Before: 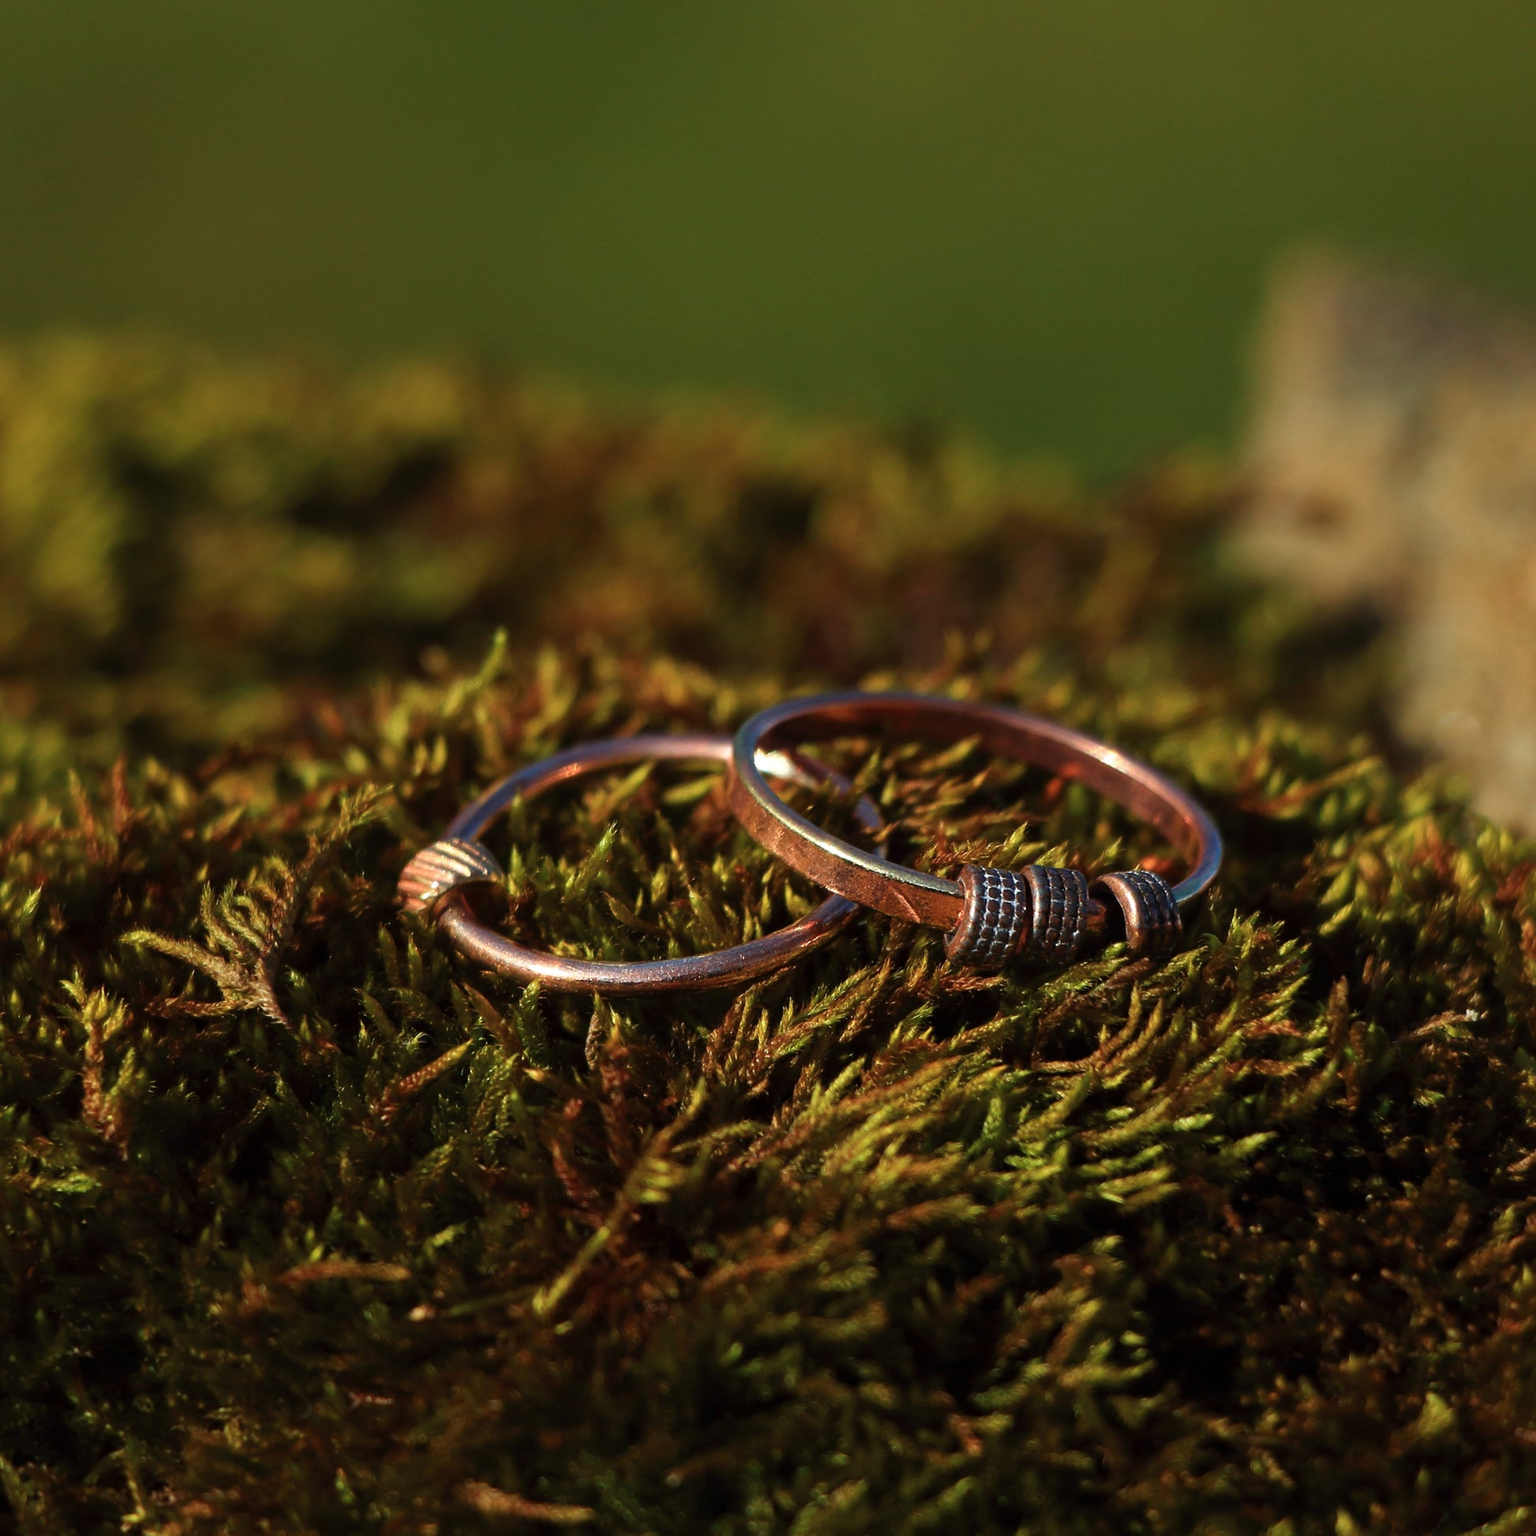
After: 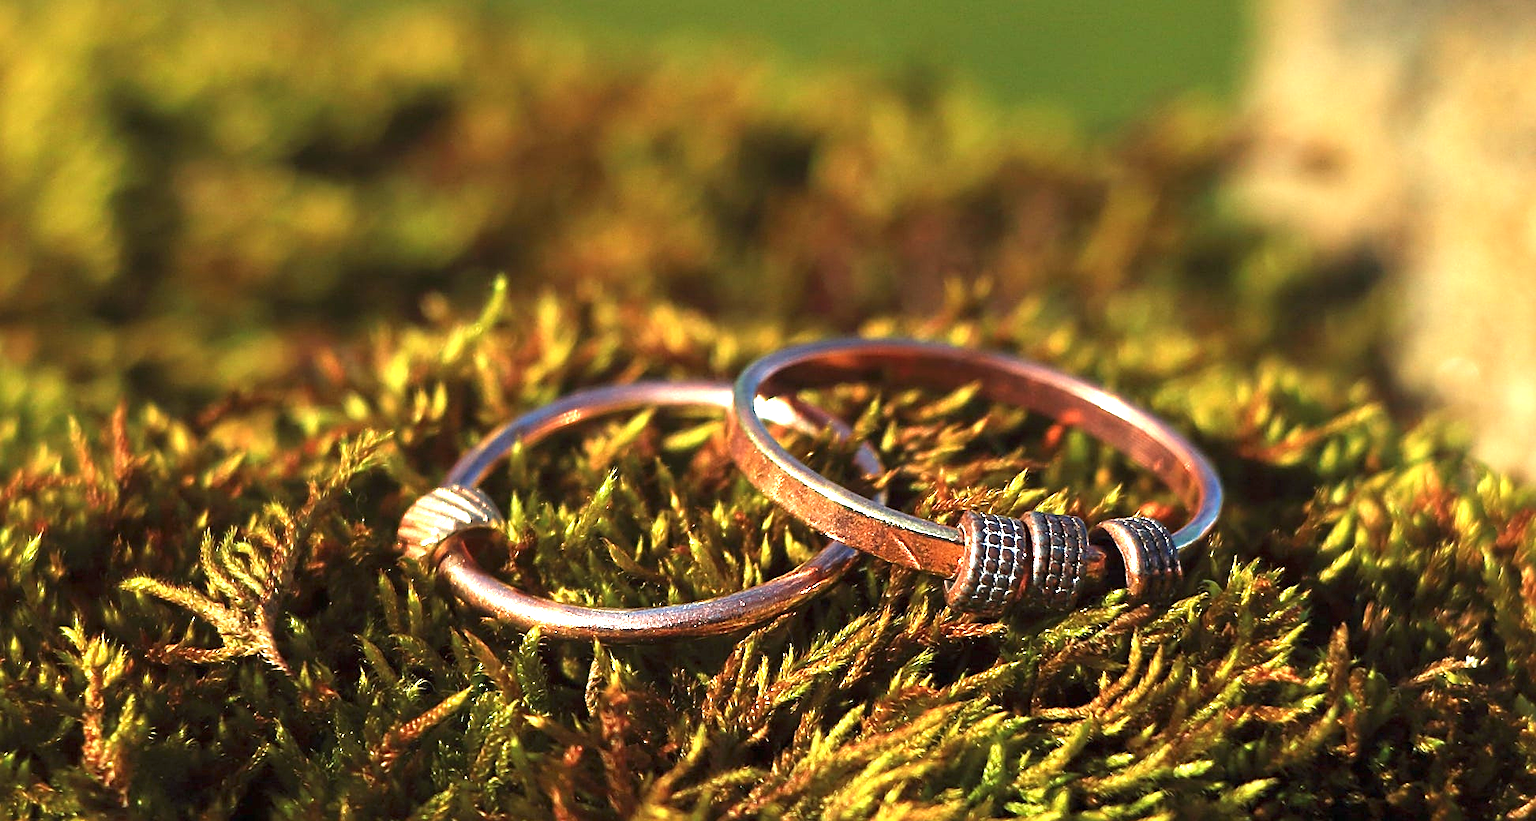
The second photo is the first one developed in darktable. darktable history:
sharpen: on, module defaults
white balance: emerald 1
color correction: highlights b* 3
crop and rotate: top 23.043%, bottom 23.437%
exposure: black level correction 0, exposure 1.625 EV, compensate exposure bias true, compensate highlight preservation false
